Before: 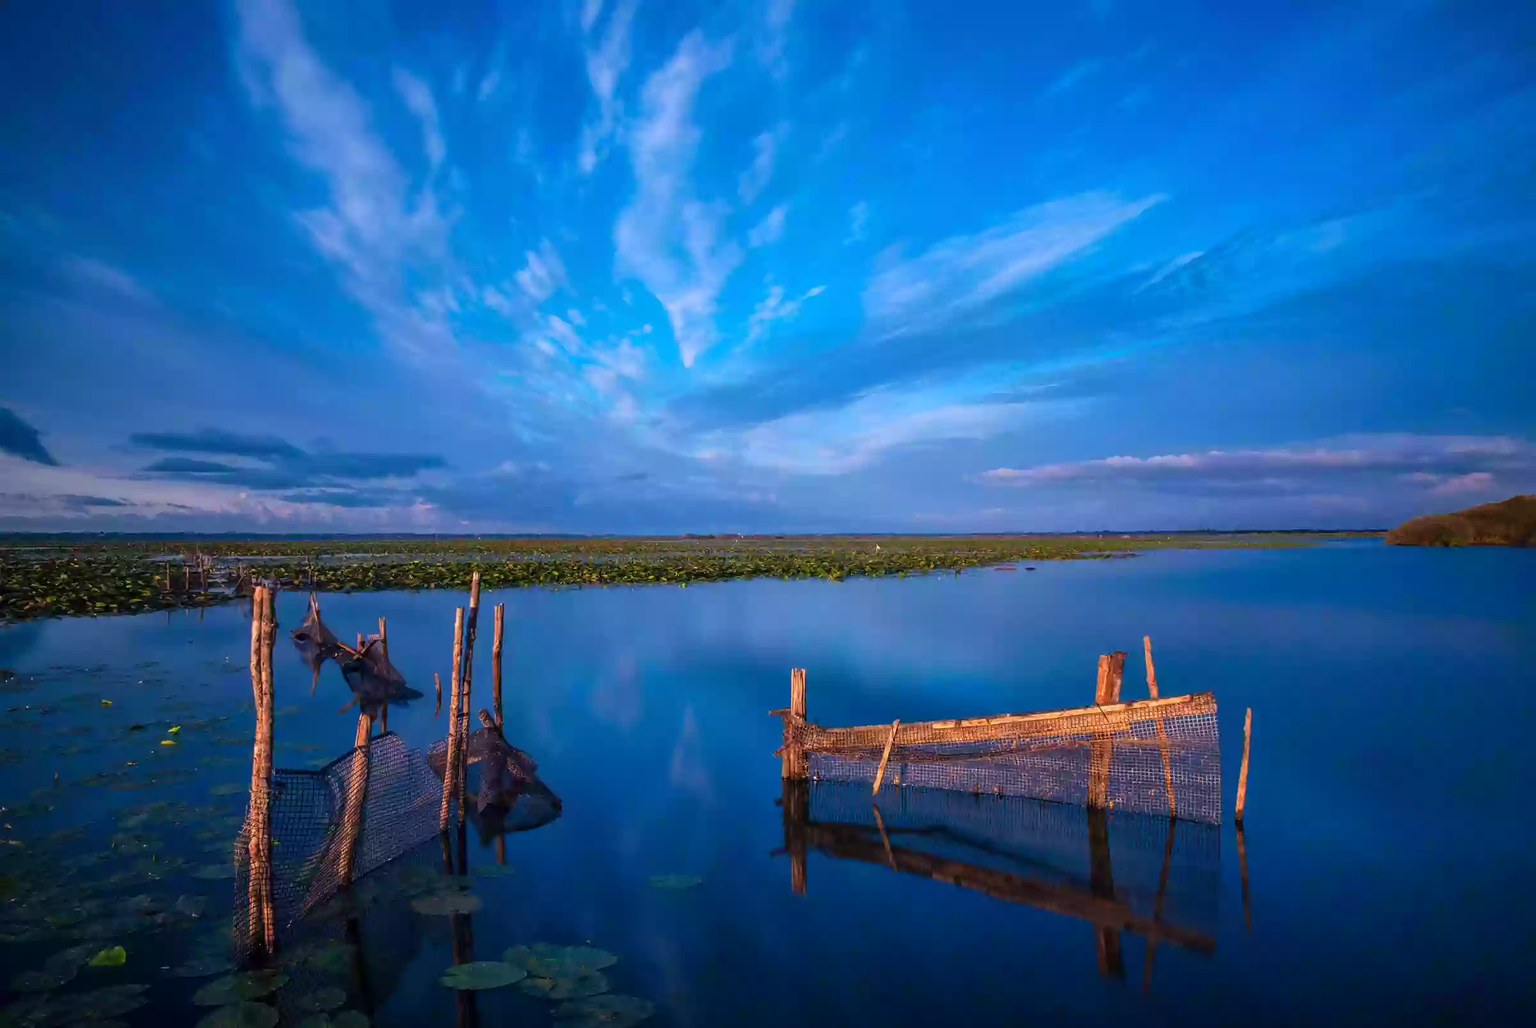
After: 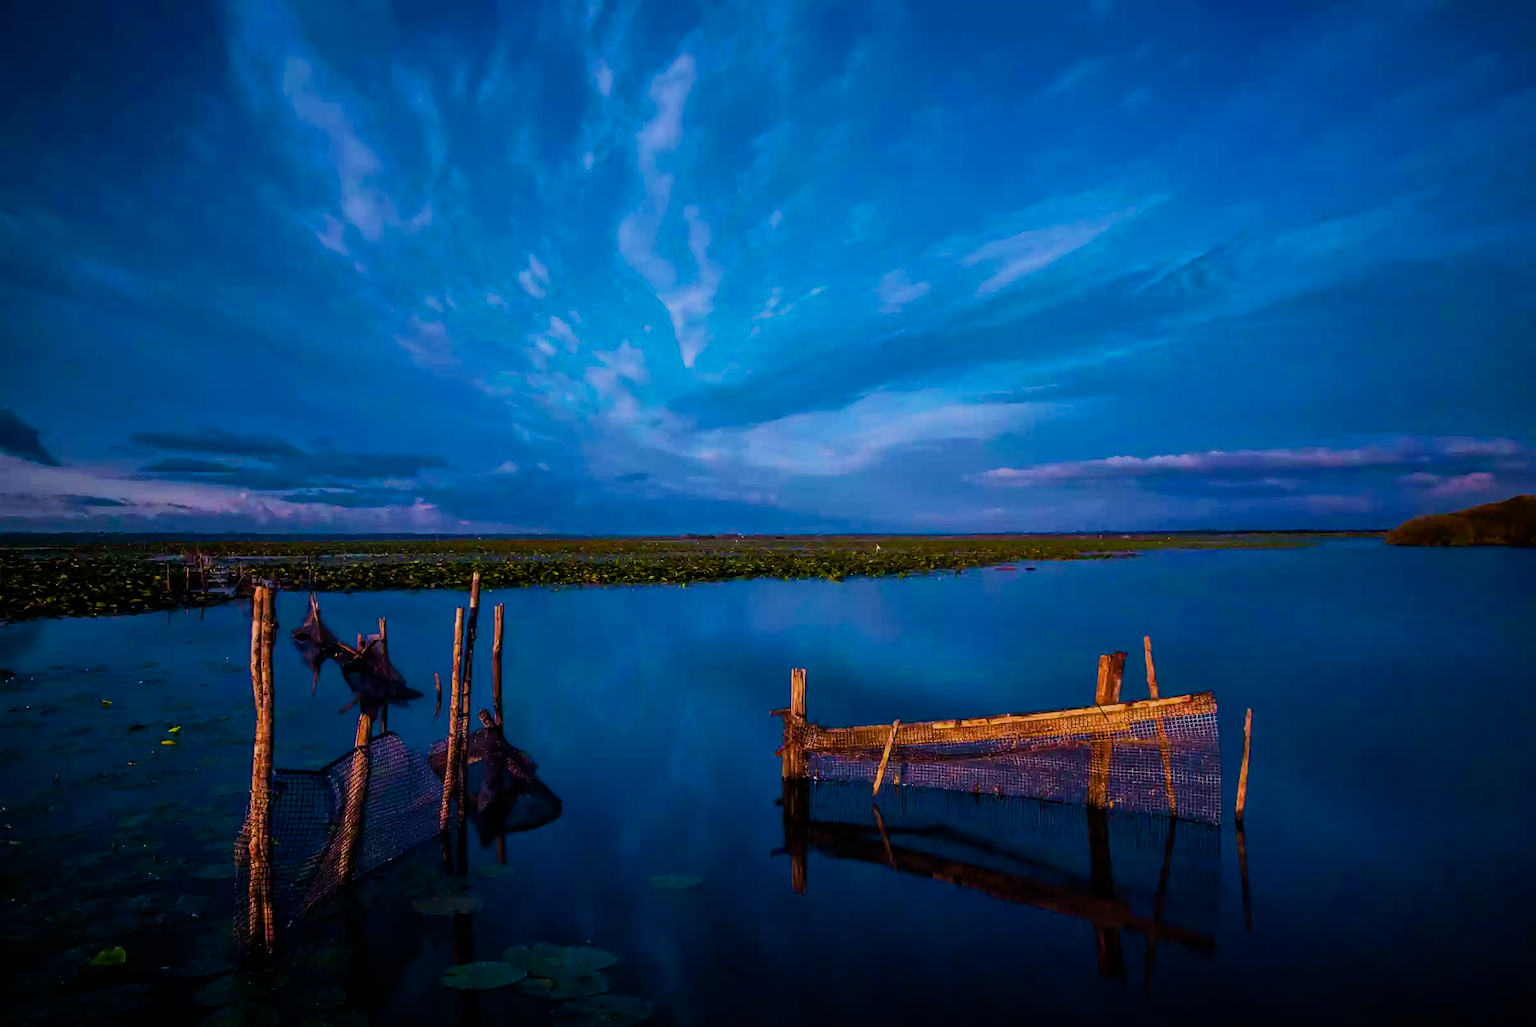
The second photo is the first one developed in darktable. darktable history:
filmic rgb: black relative exposure -7.65 EV, white relative exposure 4.56 EV, threshold 3 EV, hardness 3.61, enable highlight reconstruction true
color balance rgb: linear chroma grading › shadows 31.723%, linear chroma grading › global chroma -1.9%, linear chroma grading › mid-tones 4.295%, perceptual saturation grading › global saturation 29.702%, perceptual brilliance grading › highlights 3.386%, perceptual brilliance grading › mid-tones -17.48%, perceptual brilliance grading › shadows -40.767%, global vibrance 20%
velvia: on, module defaults
